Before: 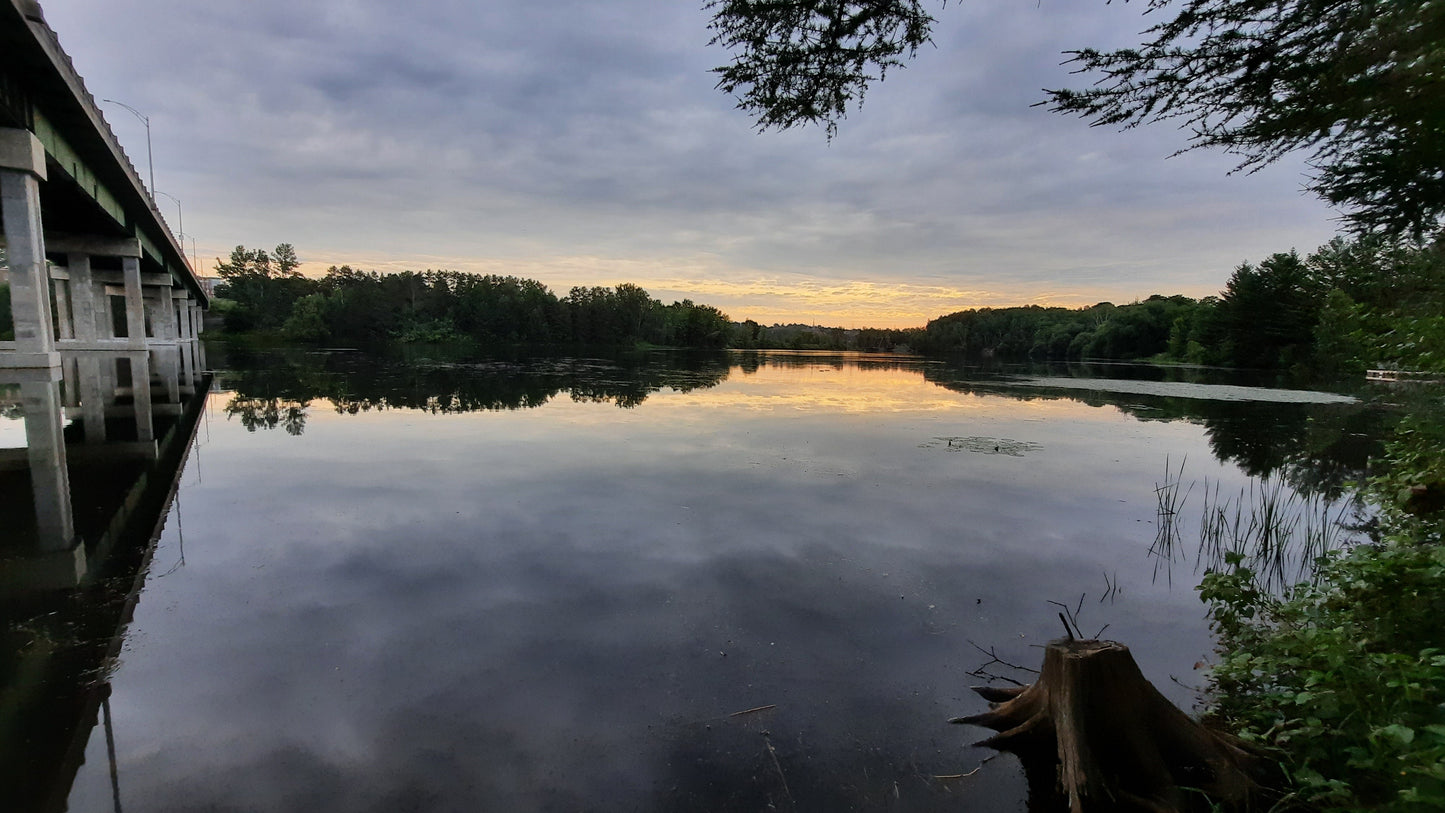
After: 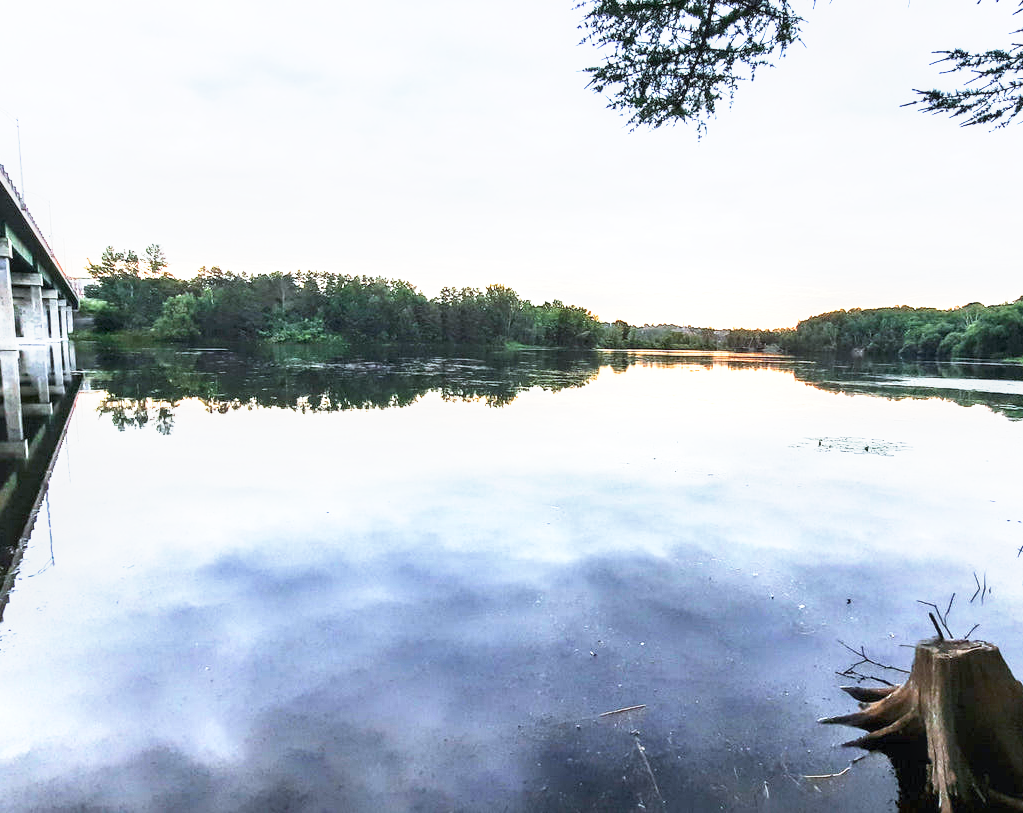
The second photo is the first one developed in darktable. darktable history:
crop and rotate: left 9.061%, right 20.142%
exposure: black level correction 0, exposure 1.45 EV, compensate exposure bias true, compensate highlight preservation false
base curve: curves: ch0 [(0, 0) (0.495, 0.917) (1, 1)], preserve colors none
local contrast: on, module defaults
color calibration: x 0.37, y 0.382, temperature 4313.32 K
